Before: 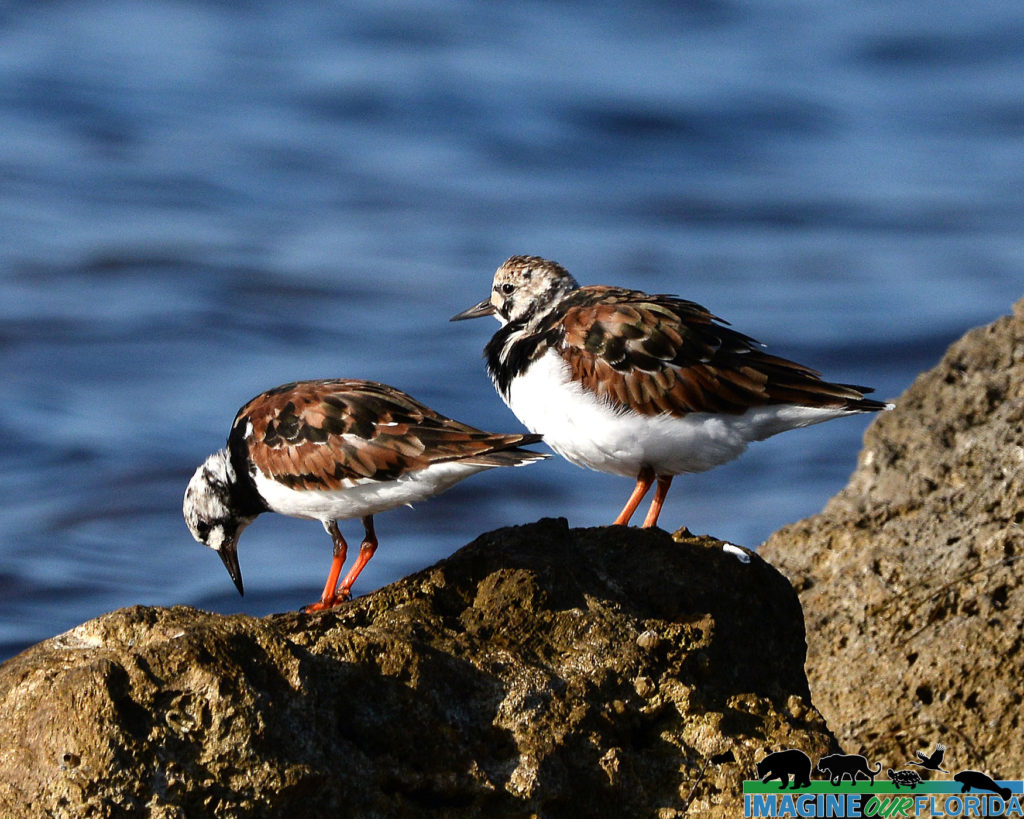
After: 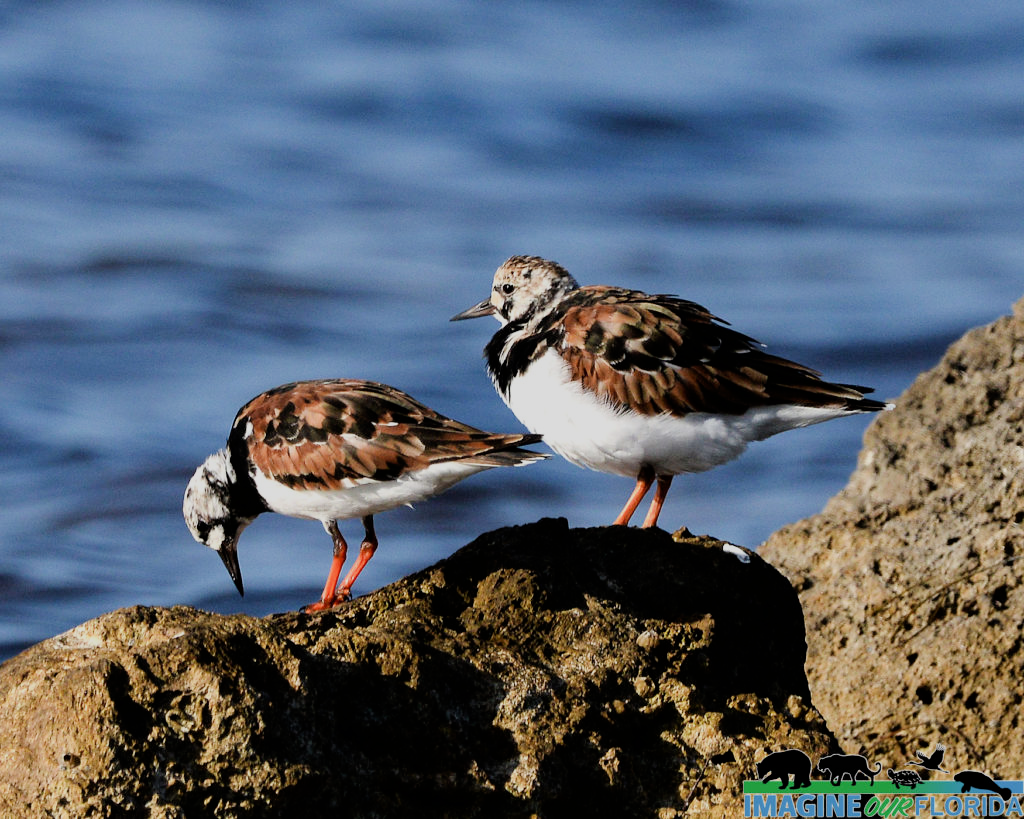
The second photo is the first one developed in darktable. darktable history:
exposure: exposure 0.426 EV, compensate highlight preservation false
filmic rgb: black relative exposure -7.15 EV, white relative exposure 5.36 EV, hardness 3.02
